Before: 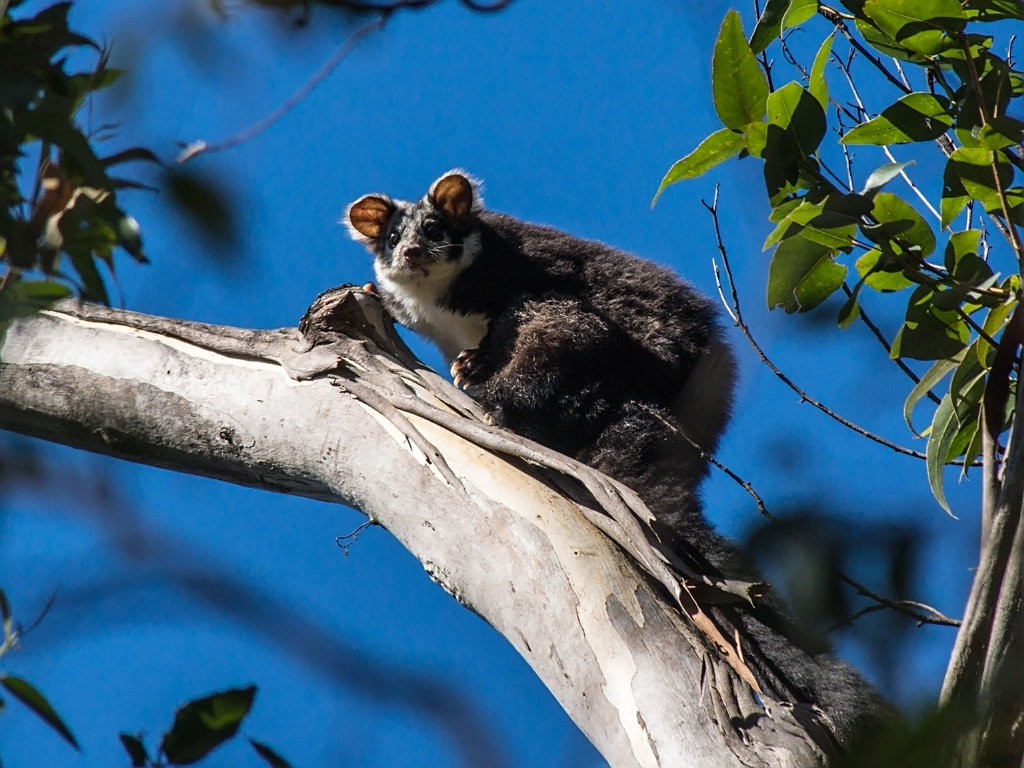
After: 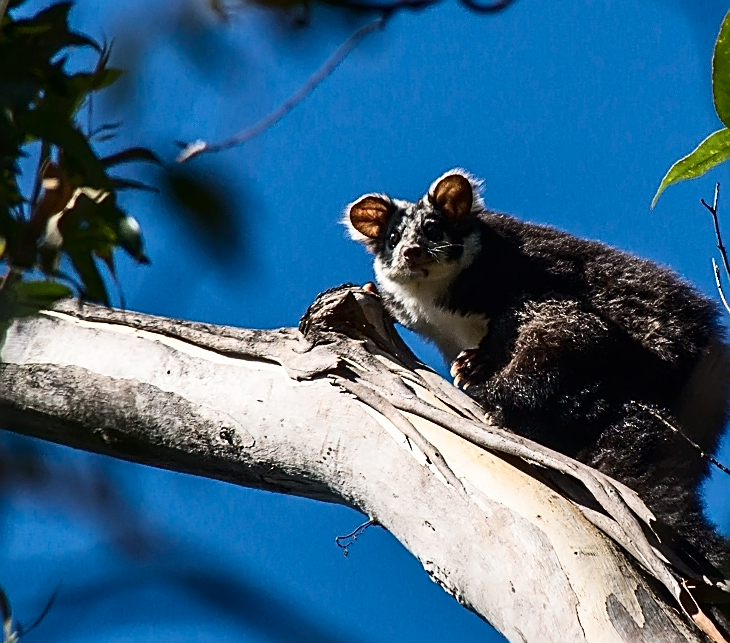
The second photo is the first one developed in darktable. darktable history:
crop: right 28.636%, bottom 16.166%
sharpen: on, module defaults
contrast brightness saturation: contrast 0.272
